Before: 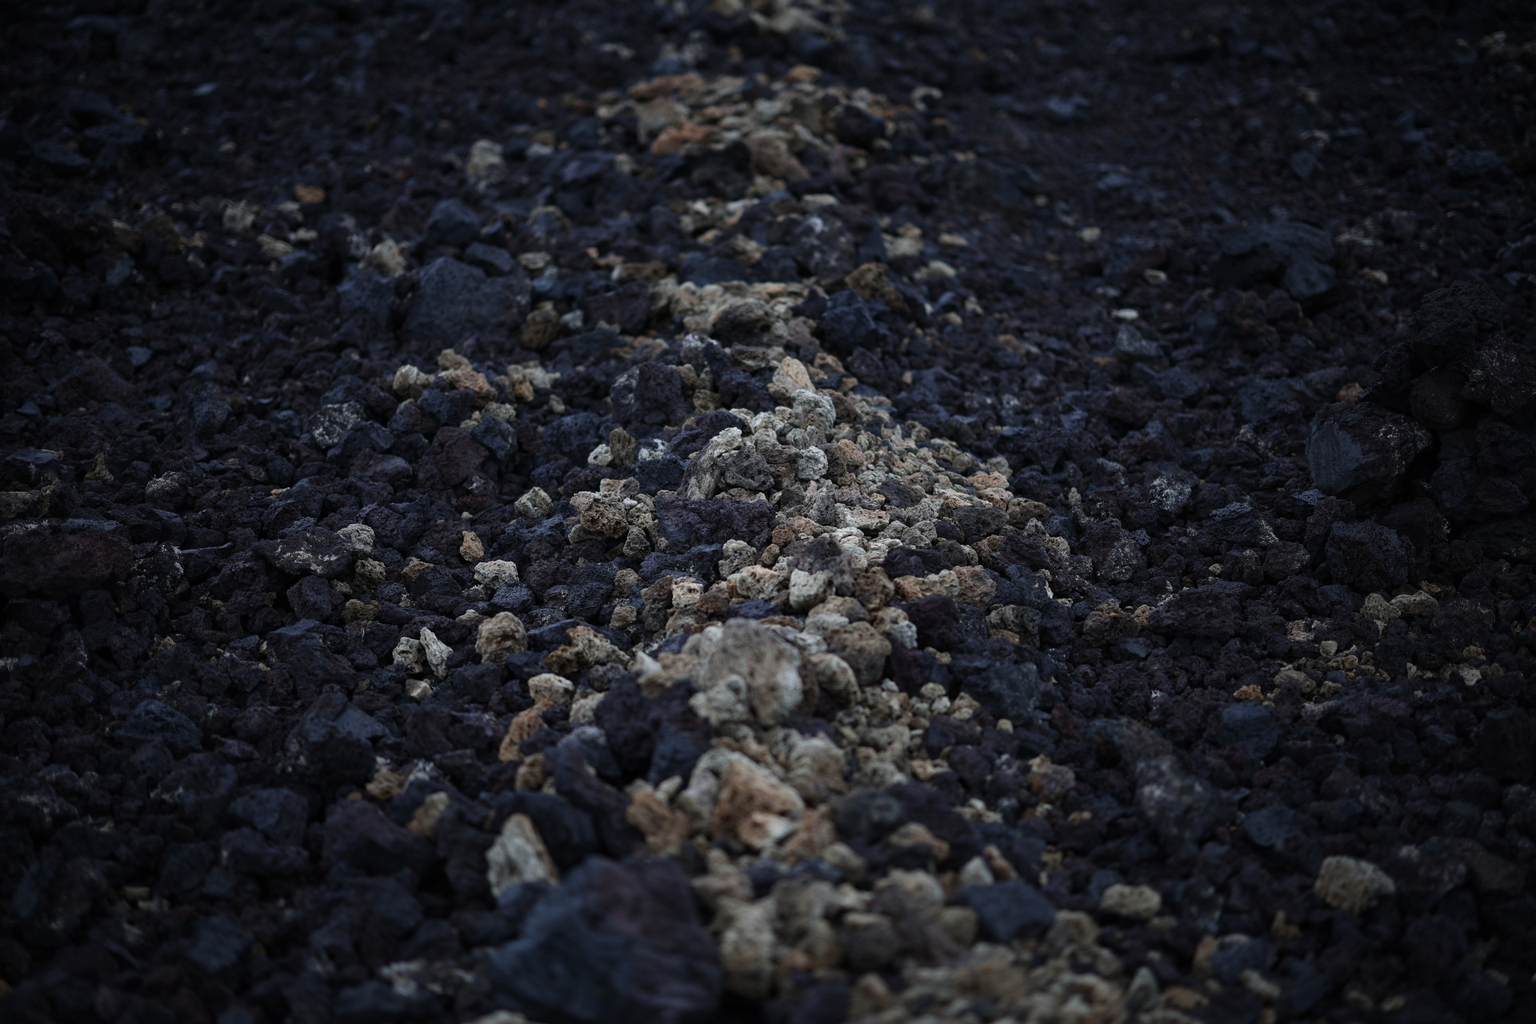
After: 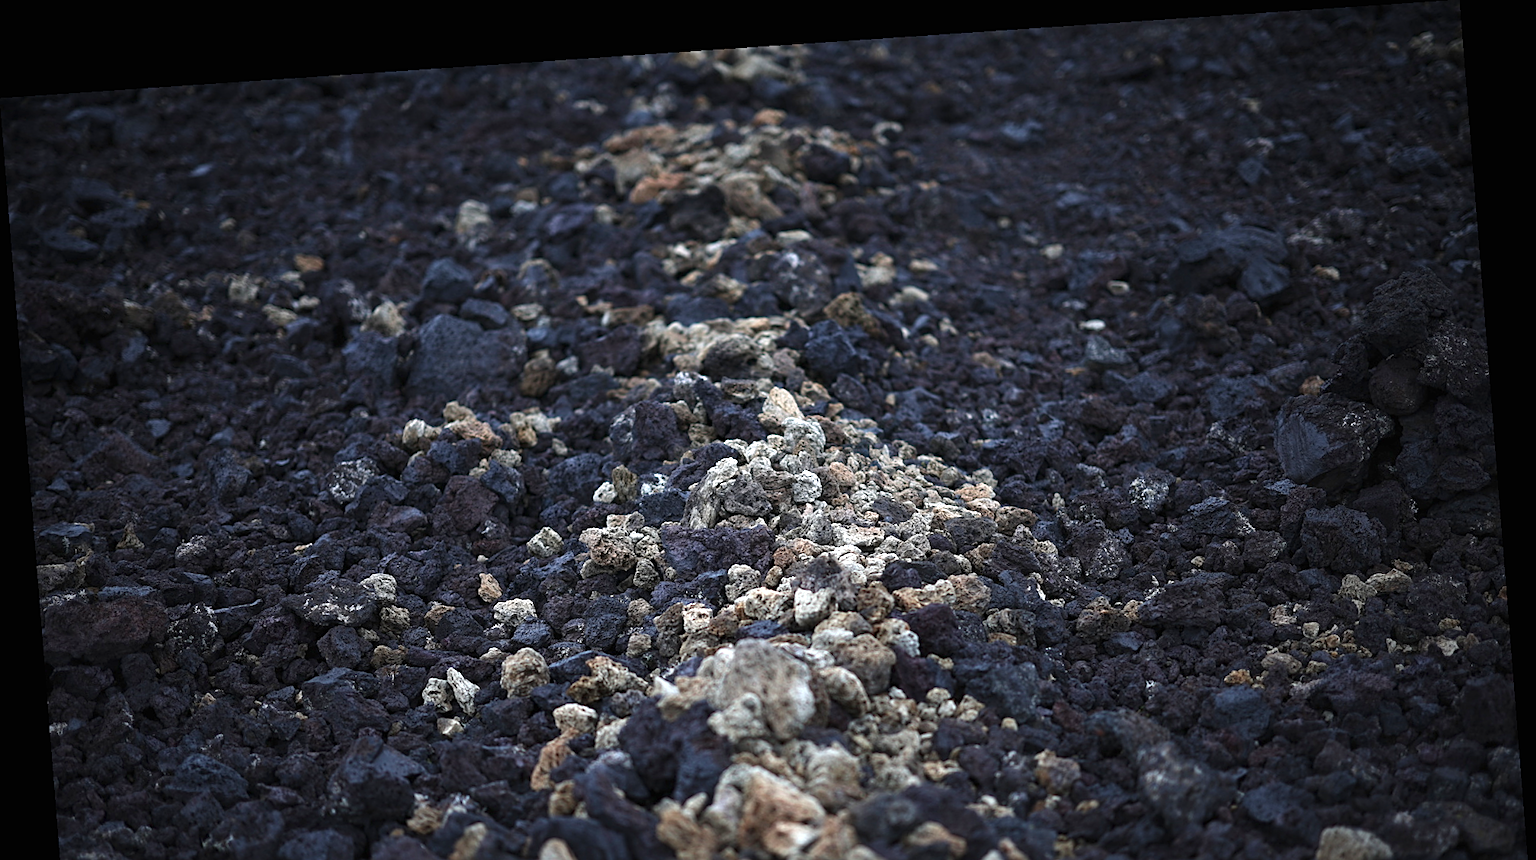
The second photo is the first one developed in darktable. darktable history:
crop: bottom 19.644%
contrast equalizer: y [[0.5 ×6], [0.5 ×6], [0.5, 0.5, 0.501, 0.545, 0.707, 0.863], [0 ×6], [0 ×6]]
rotate and perspective: rotation -4.2°, shear 0.006, automatic cropping off
exposure: black level correction 0, exposure 1.2 EV, compensate exposure bias true, compensate highlight preservation false
sharpen: on, module defaults
